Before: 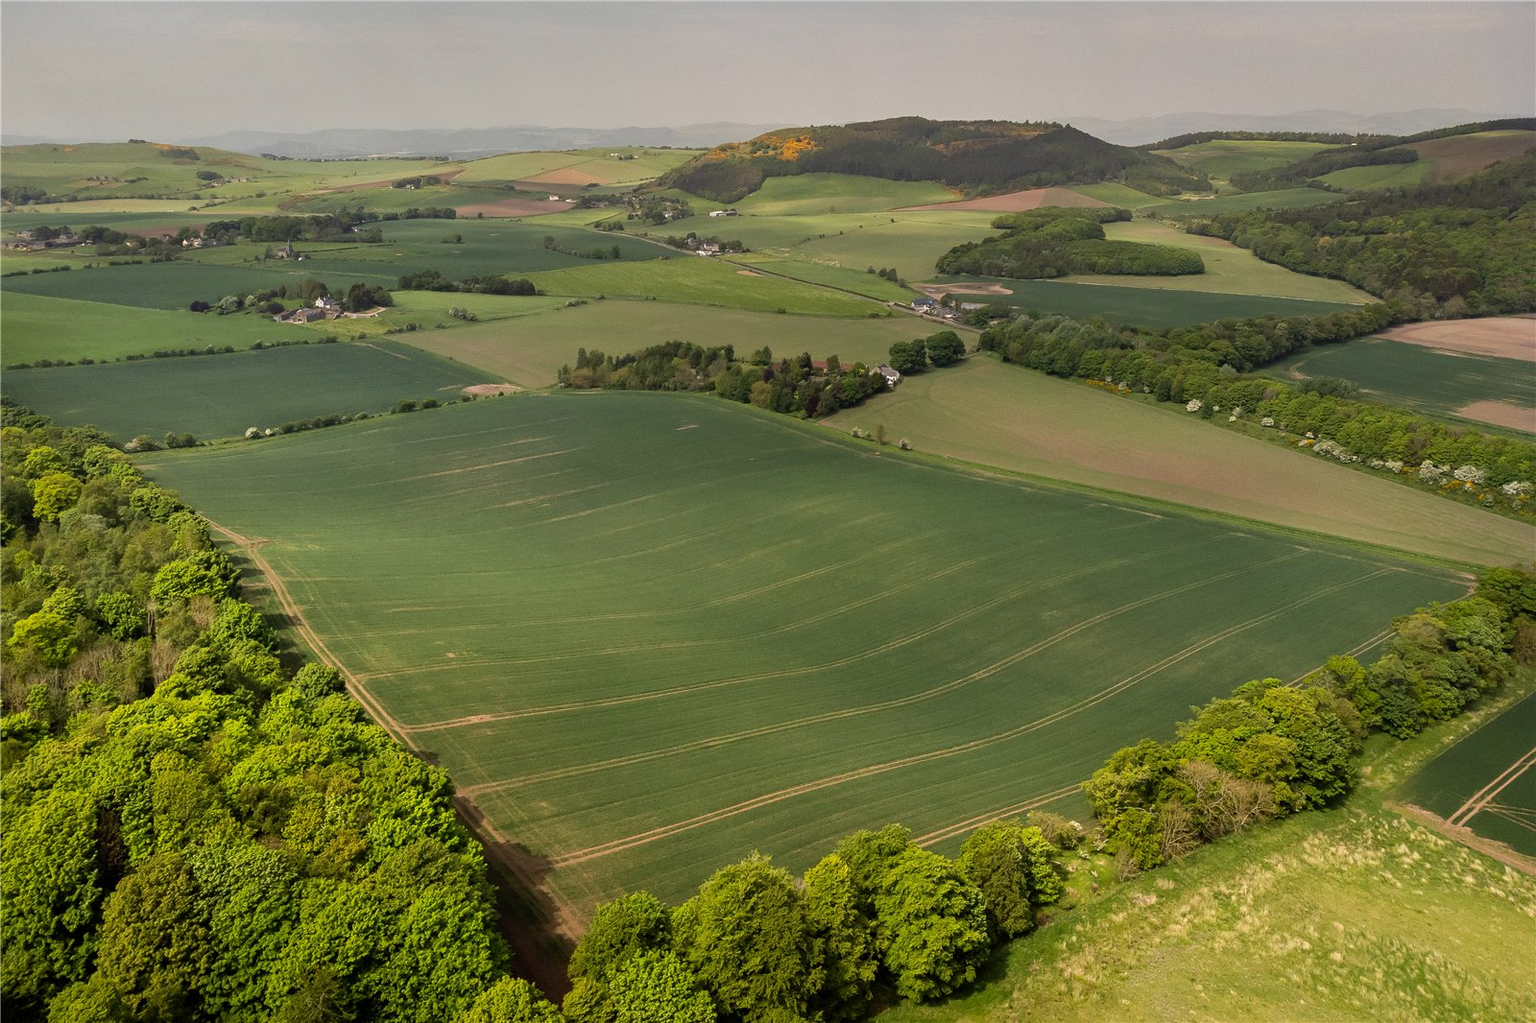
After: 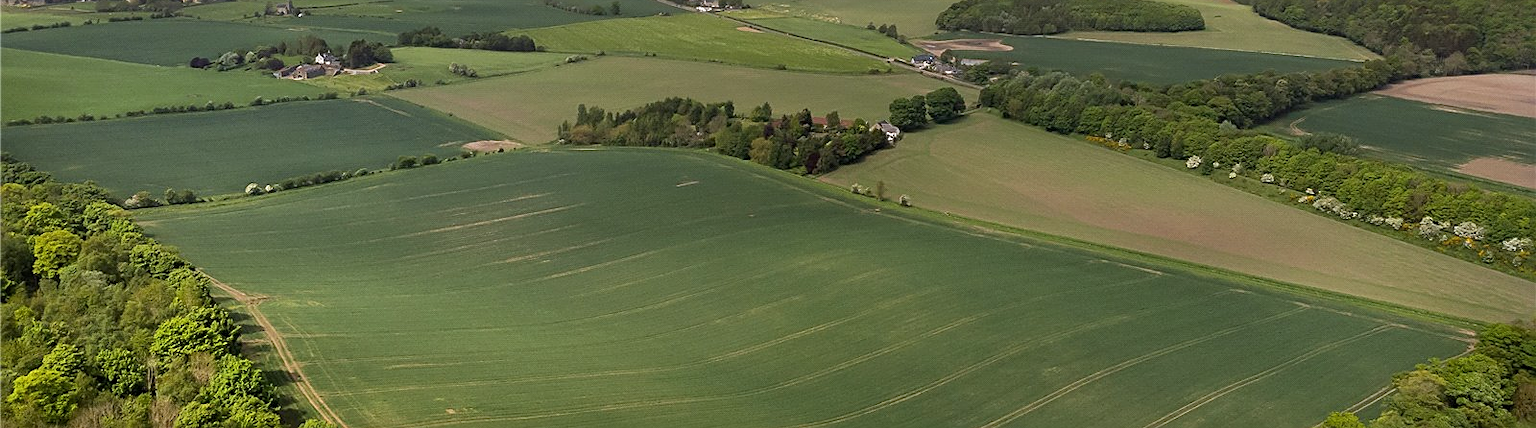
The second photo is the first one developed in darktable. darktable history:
white balance: red 0.983, blue 1.036
crop and rotate: top 23.84%, bottom 34.294%
sharpen: on, module defaults
